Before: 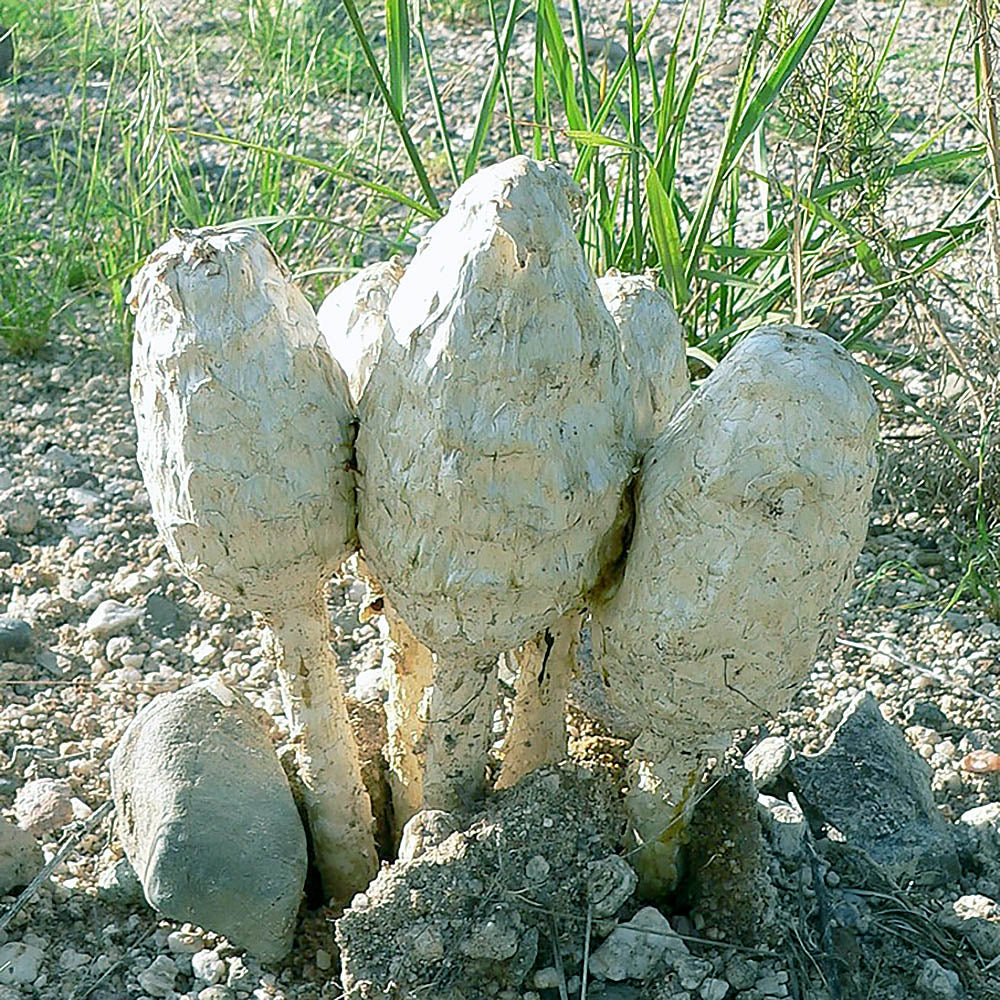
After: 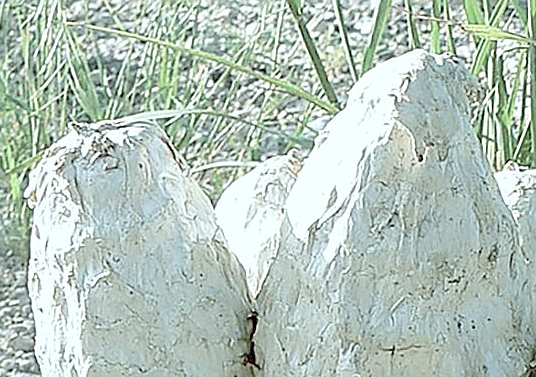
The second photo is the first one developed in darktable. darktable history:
sharpen: on, module defaults
exposure: black level correction 0.001, exposure 0.144 EV, compensate highlight preservation false
crop: left 10.214%, top 10.632%, right 36.168%, bottom 51.66%
contrast brightness saturation: brightness 0.185, saturation -0.494
color correction: highlights a* -5.08, highlights b* -4.24, shadows a* 3.8, shadows b* 4.23
